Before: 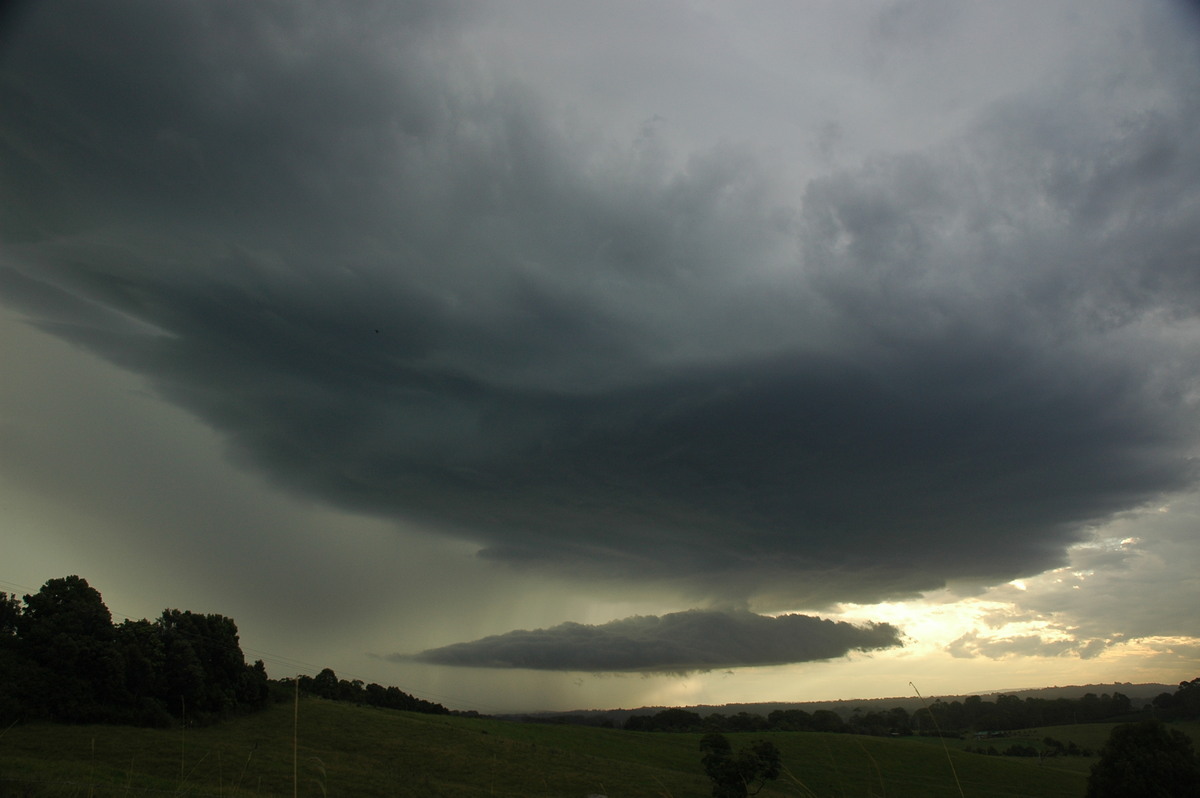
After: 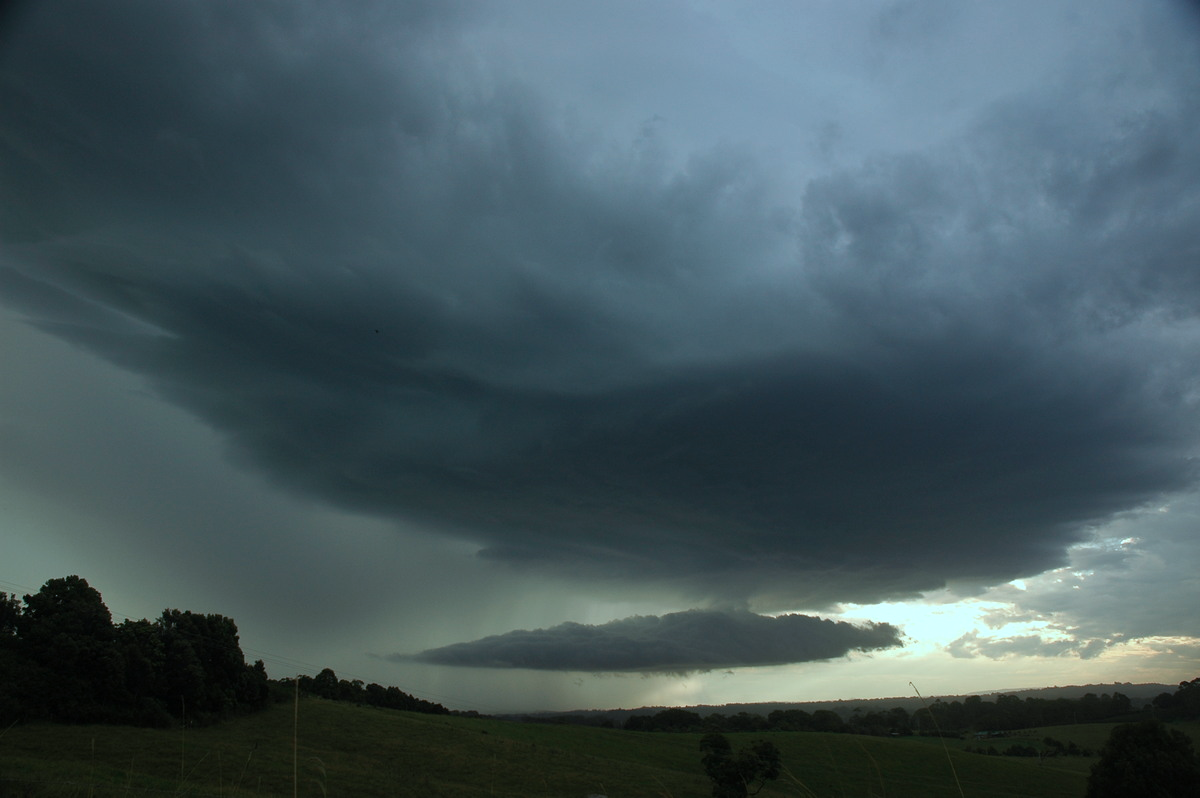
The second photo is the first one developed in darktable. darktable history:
color correction: highlights a* -9.67, highlights b* -21.18
base curve: curves: ch0 [(0, 0) (0.303, 0.277) (1, 1)], preserve colors none
